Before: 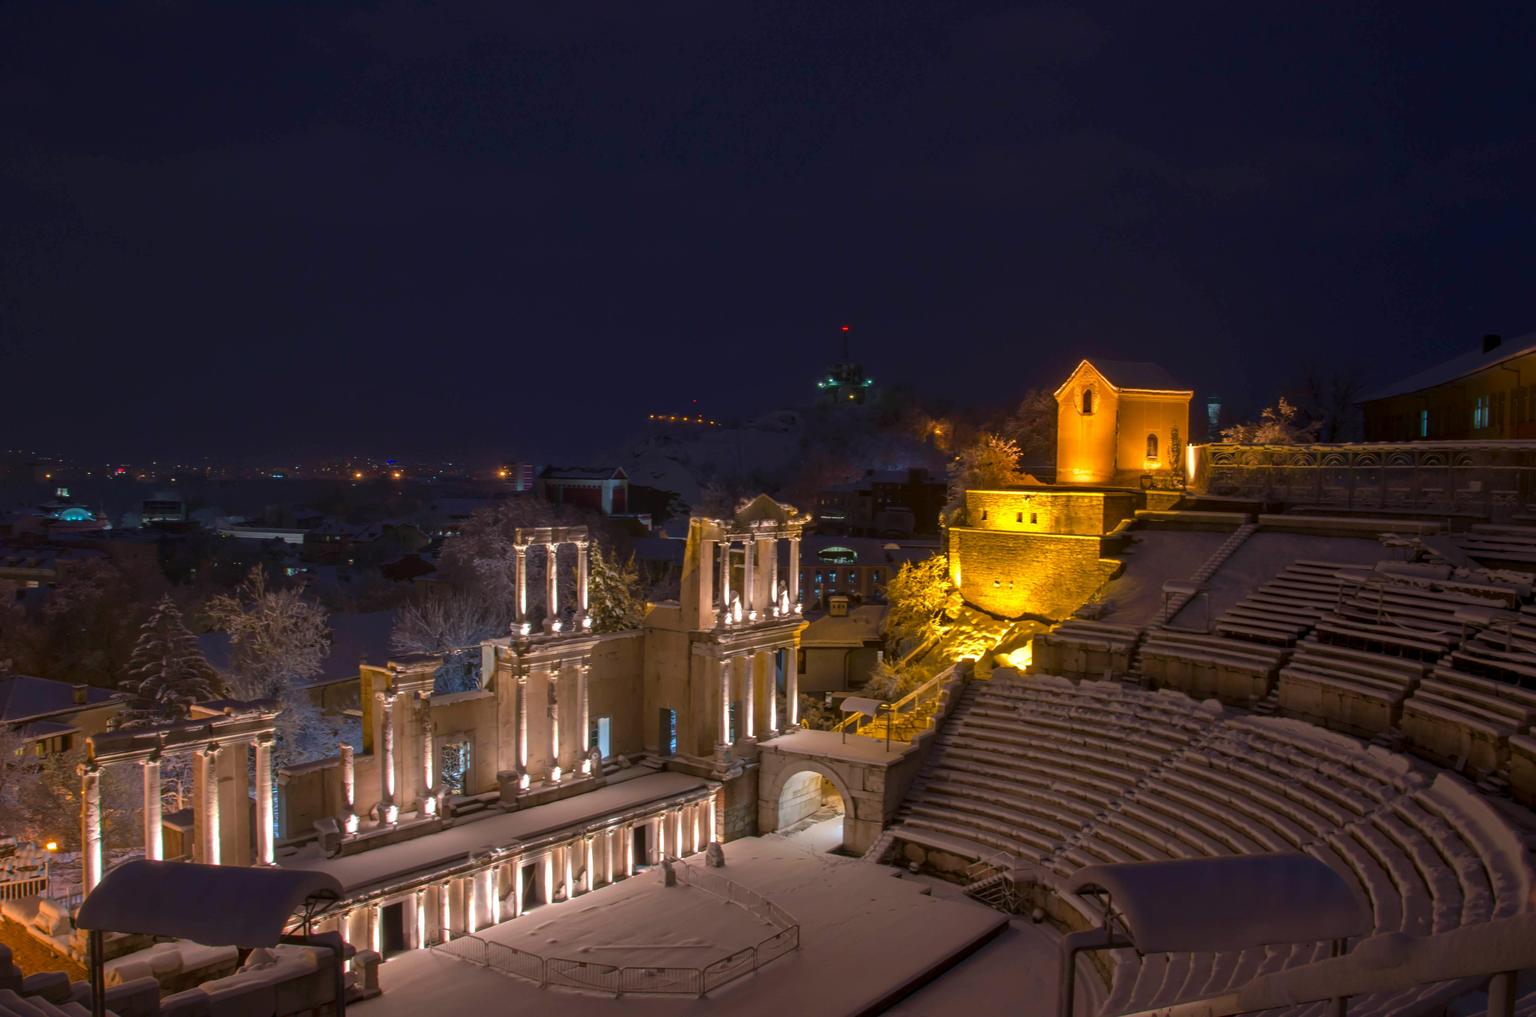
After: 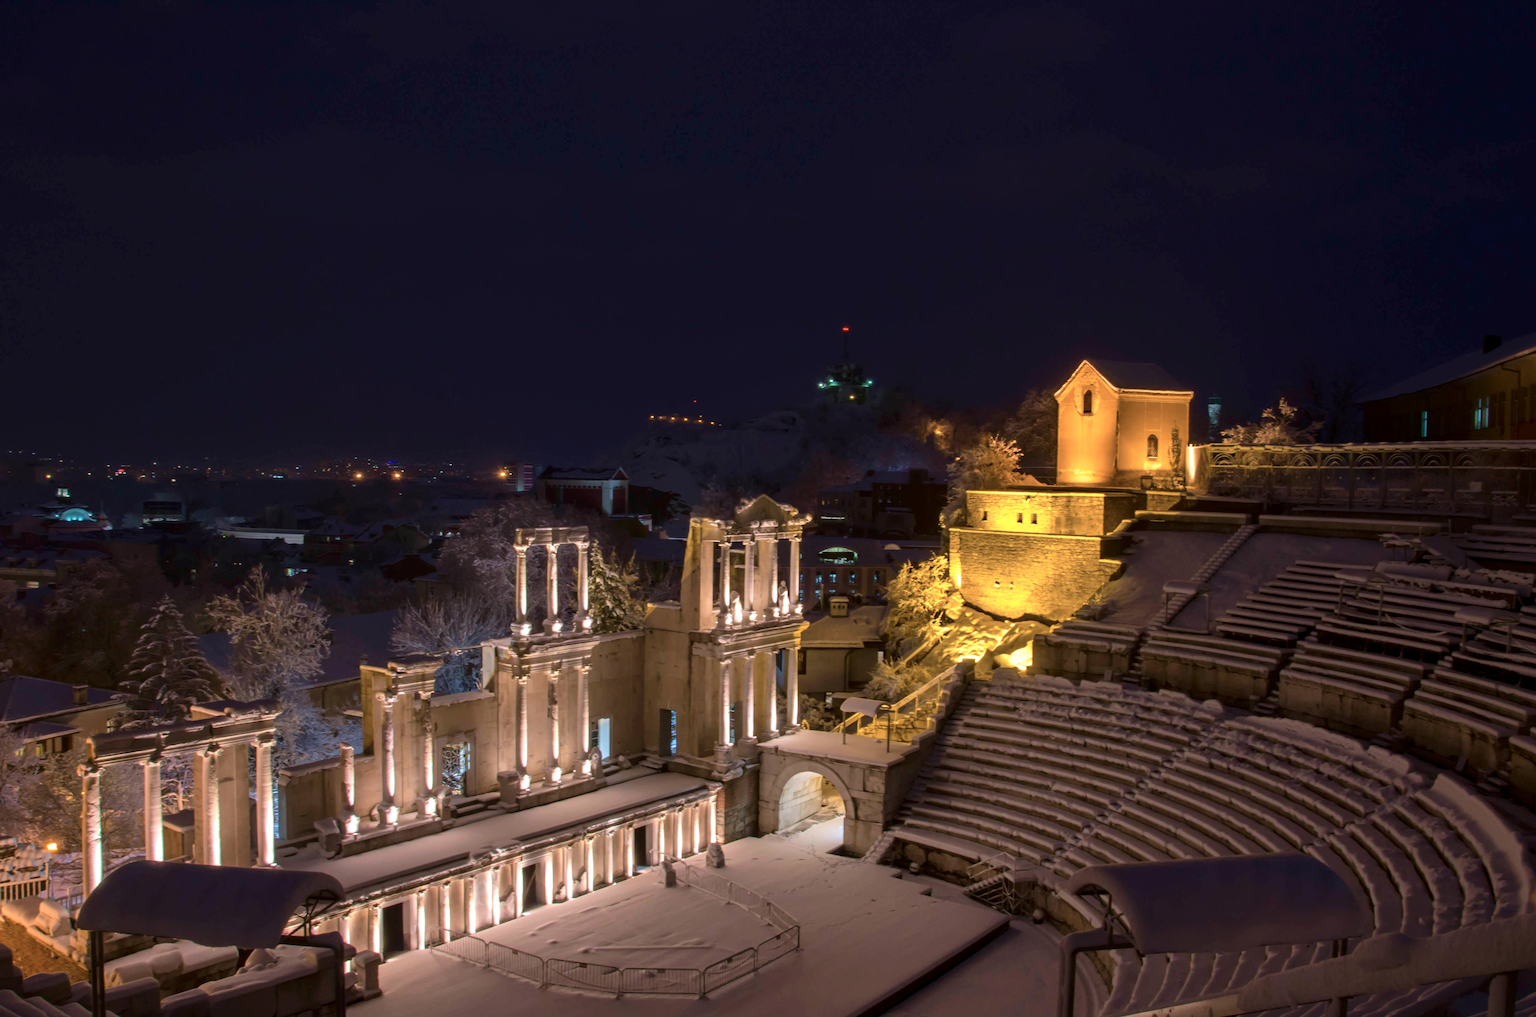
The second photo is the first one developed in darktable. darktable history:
velvia: on, module defaults
color correction: highlights b* 0.006, saturation 0.824
tone curve: curves: ch0 [(0, 0) (0.004, 0.001) (0.133, 0.112) (0.325, 0.362) (0.832, 0.893) (1, 1)], color space Lab, independent channels, preserve colors none
